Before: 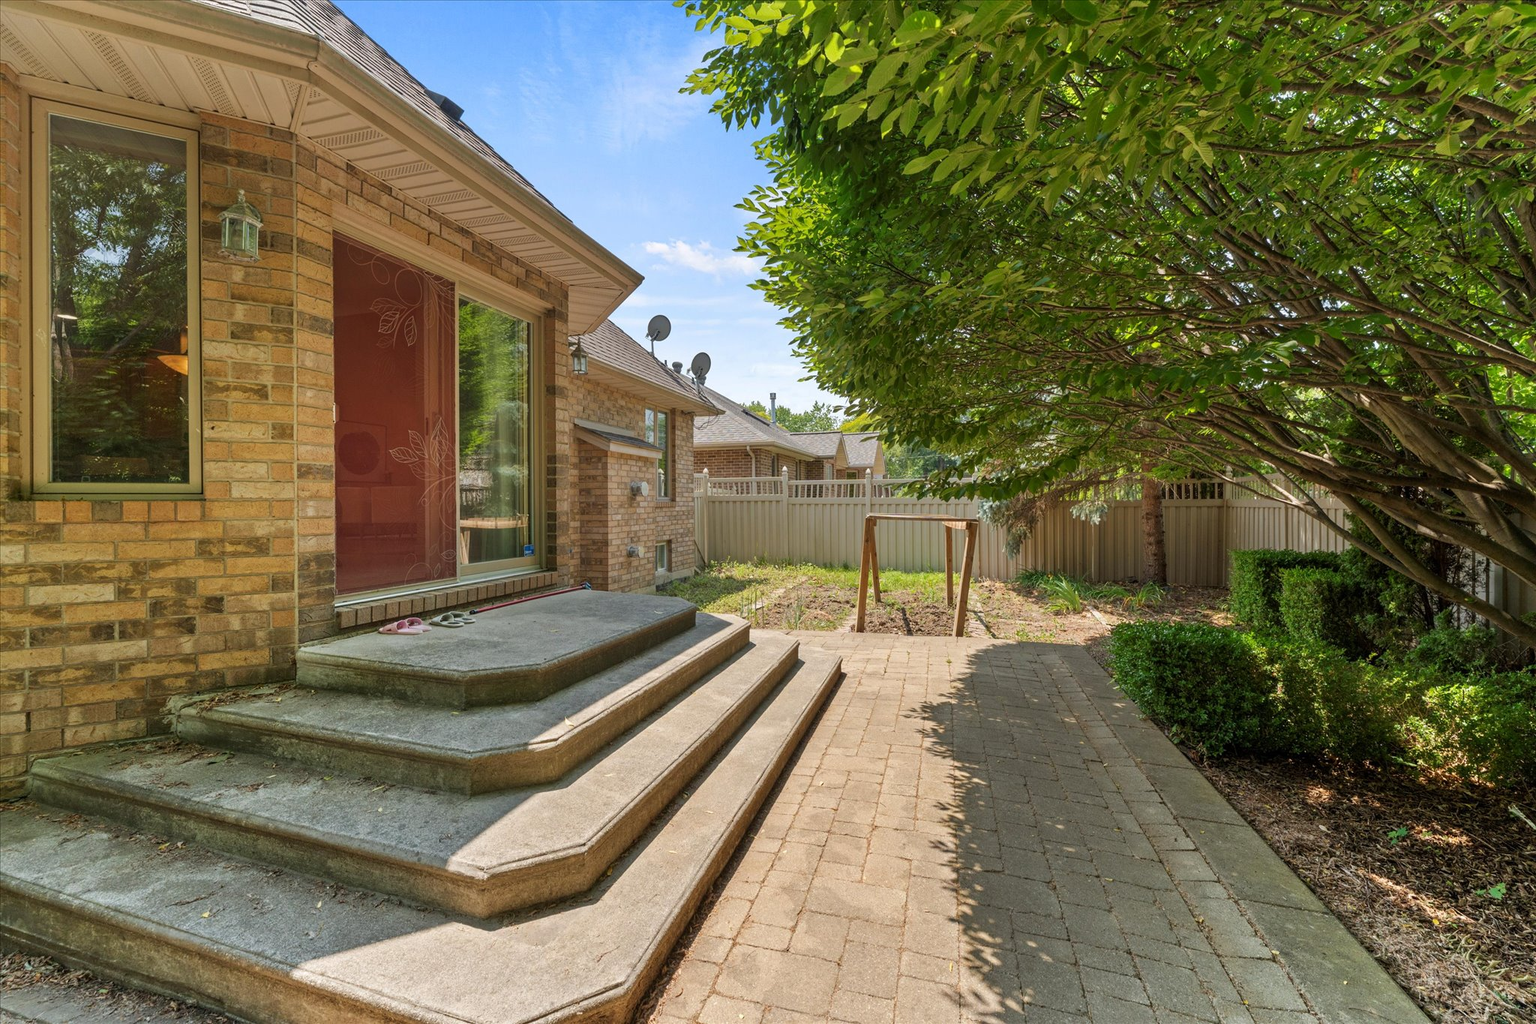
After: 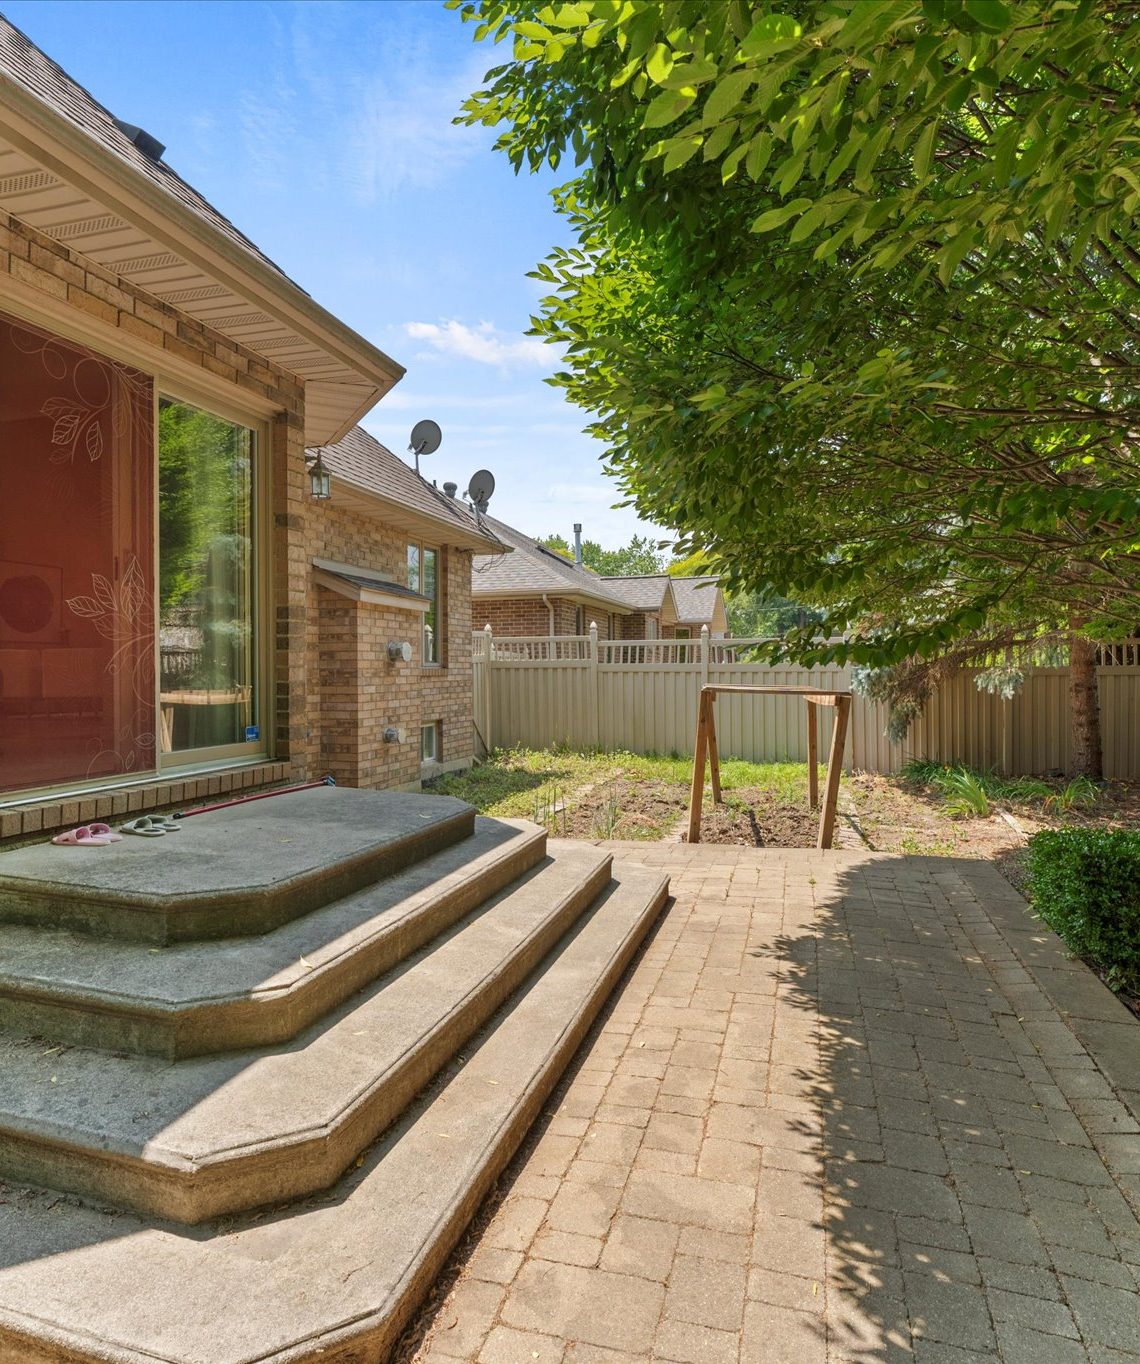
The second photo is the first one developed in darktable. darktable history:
crop: left 22.142%, right 22.057%, bottom 0.014%
